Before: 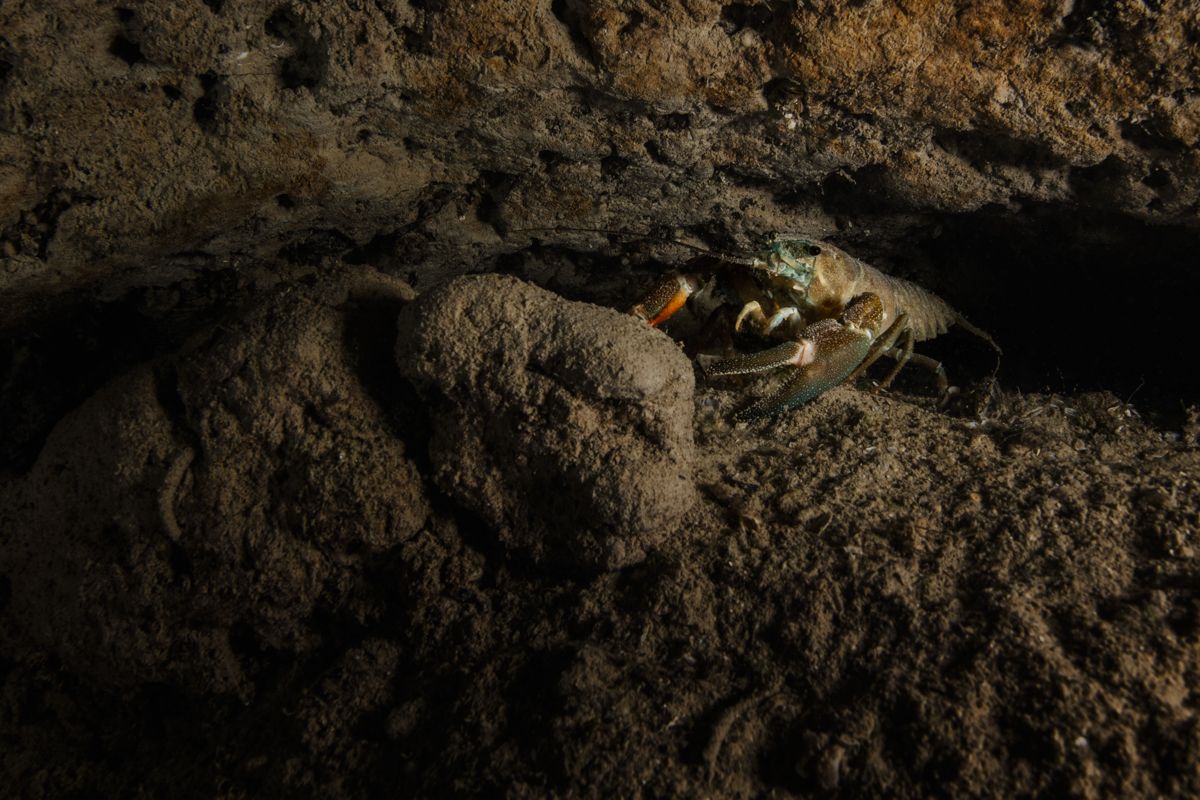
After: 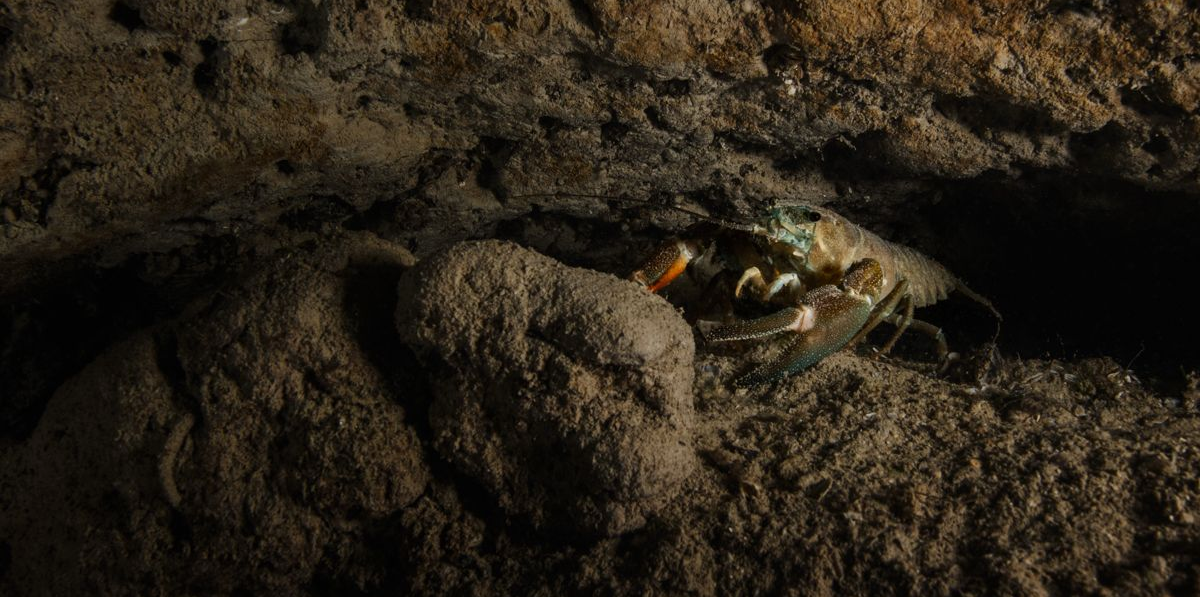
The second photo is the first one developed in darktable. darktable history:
crop: top 4.289%, bottom 21.069%
contrast brightness saturation: contrast 0.046
